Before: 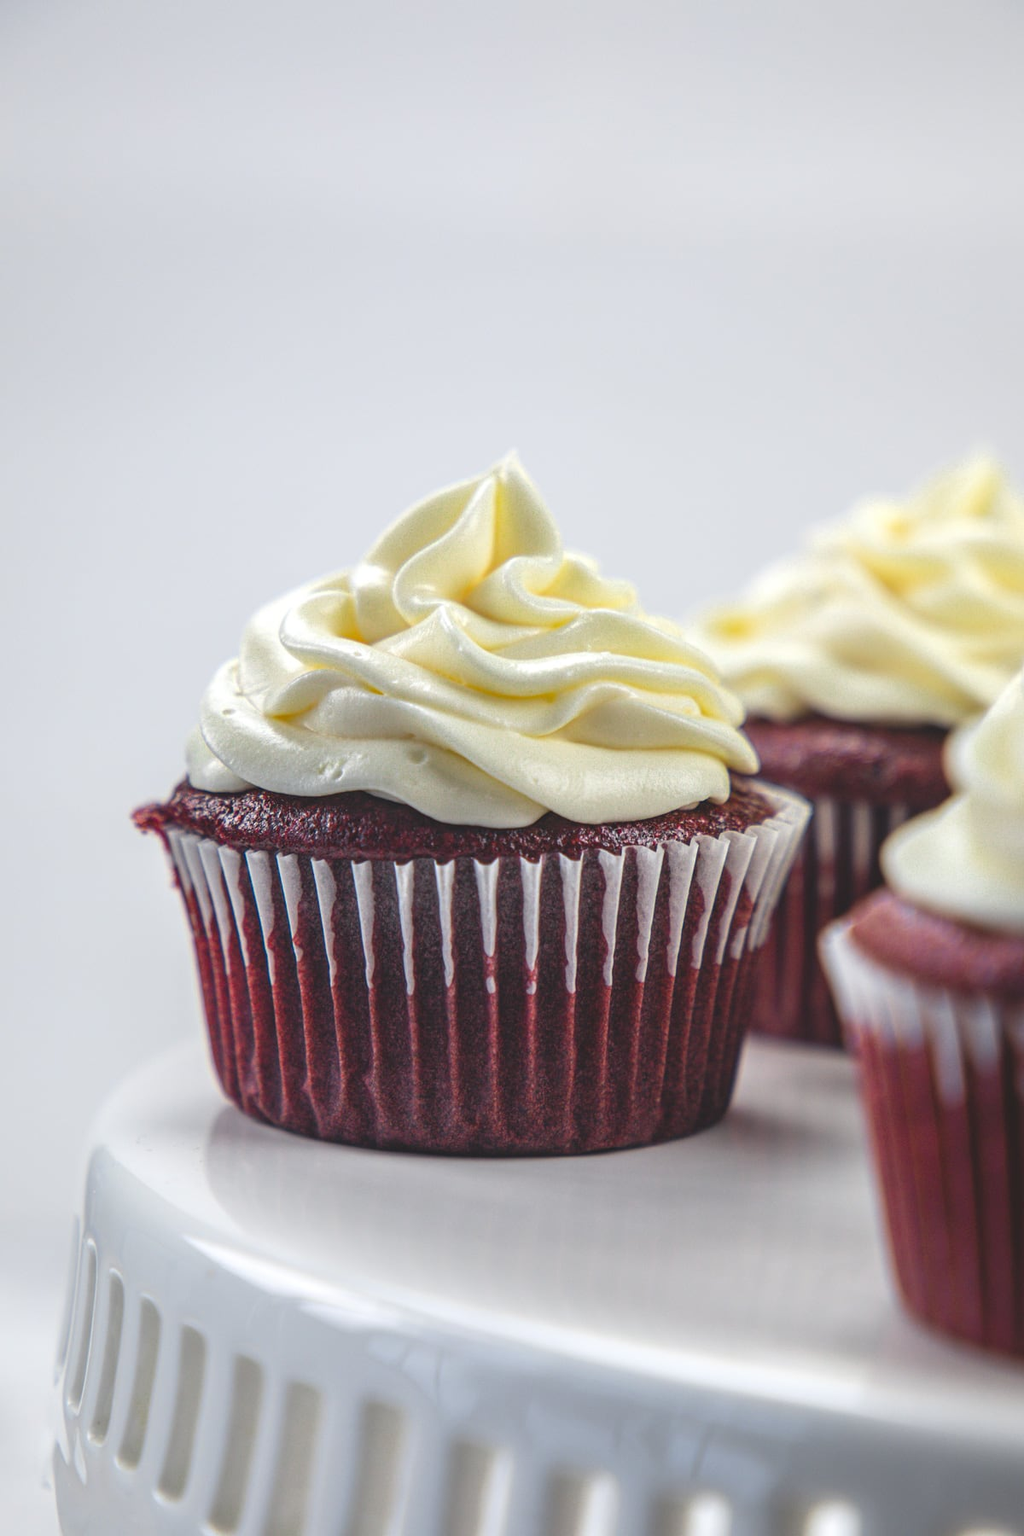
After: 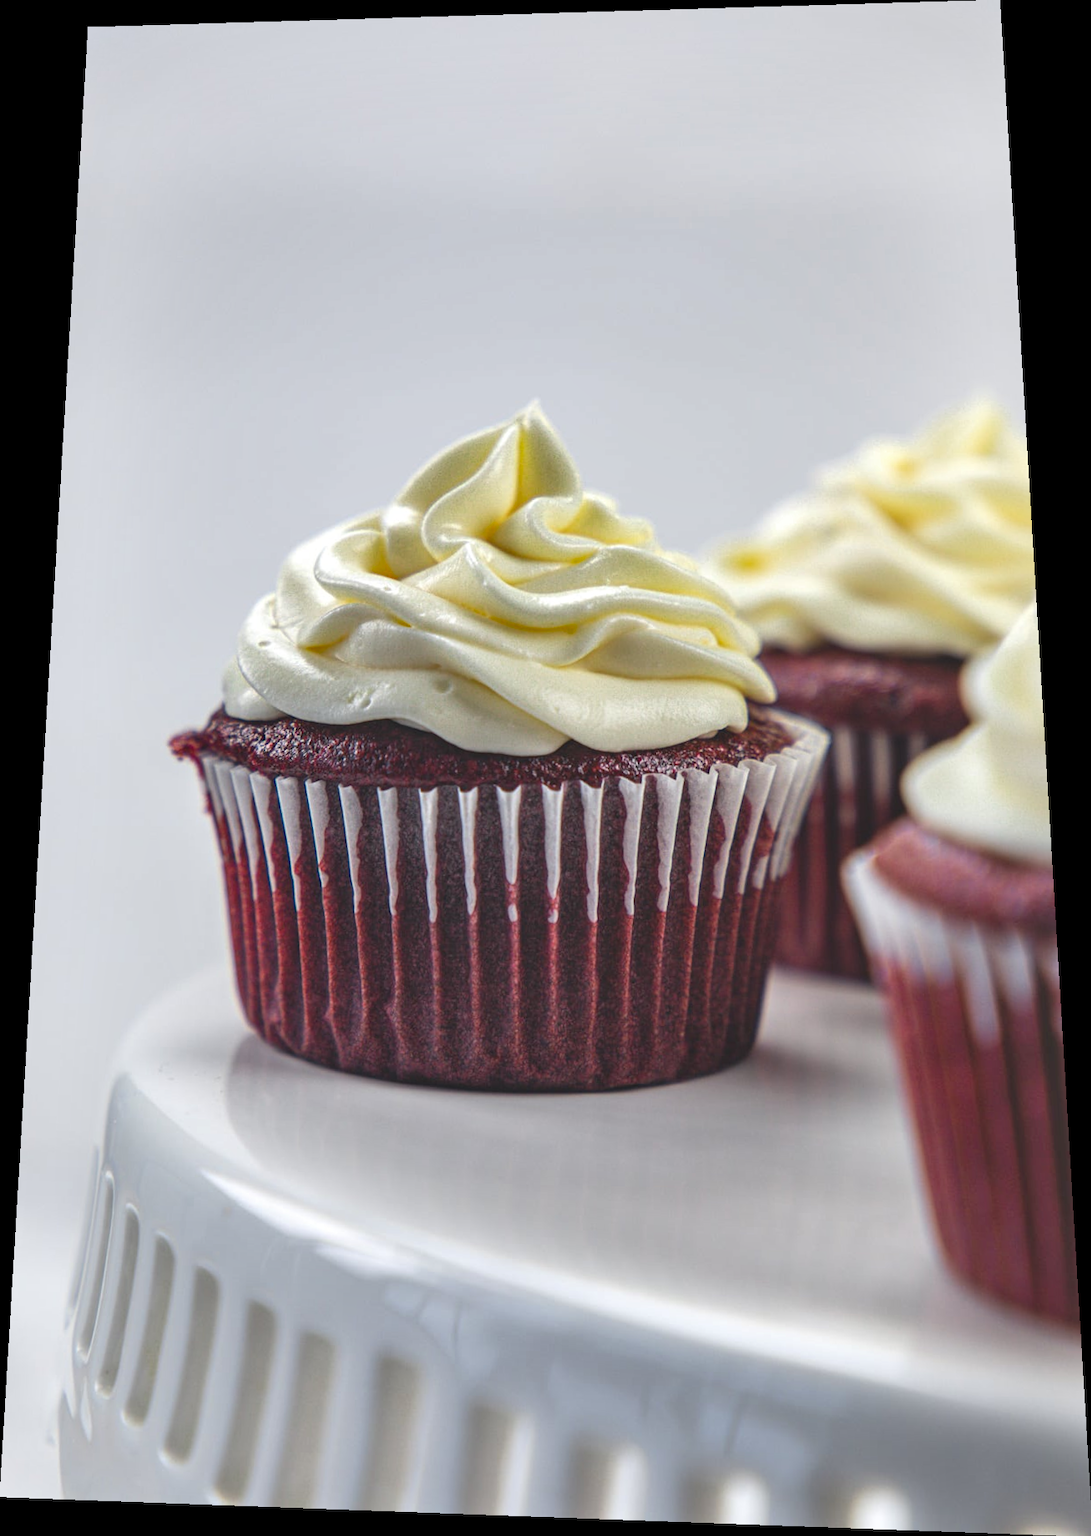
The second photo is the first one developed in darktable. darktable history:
rotate and perspective: rotation 0.128°, lens shift (vertical) -0.181, lens shift (horizontal) -0.044, shear 0.001, automatic cropping off
shadows and highlights: low approximation 0.01, soften with gaussian
